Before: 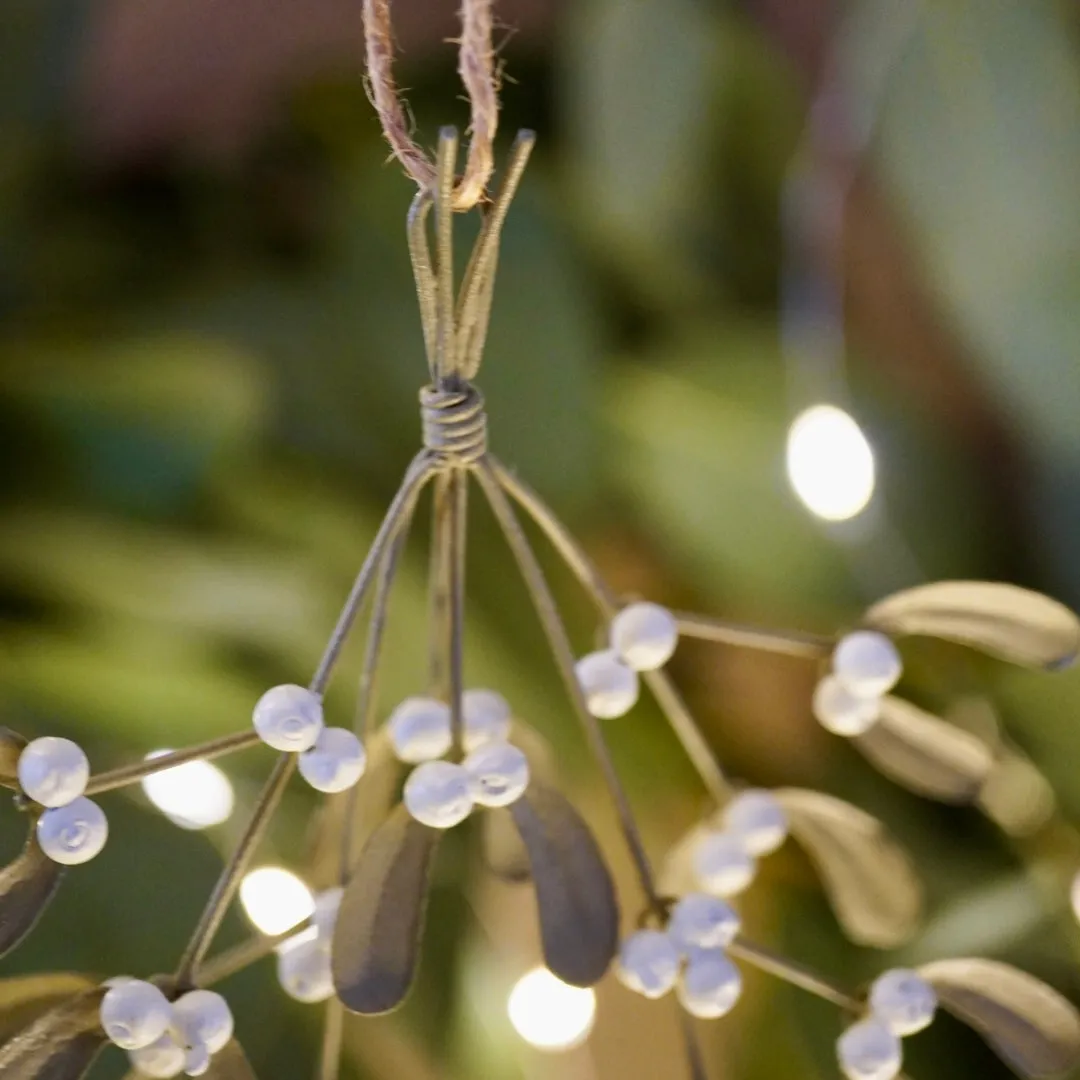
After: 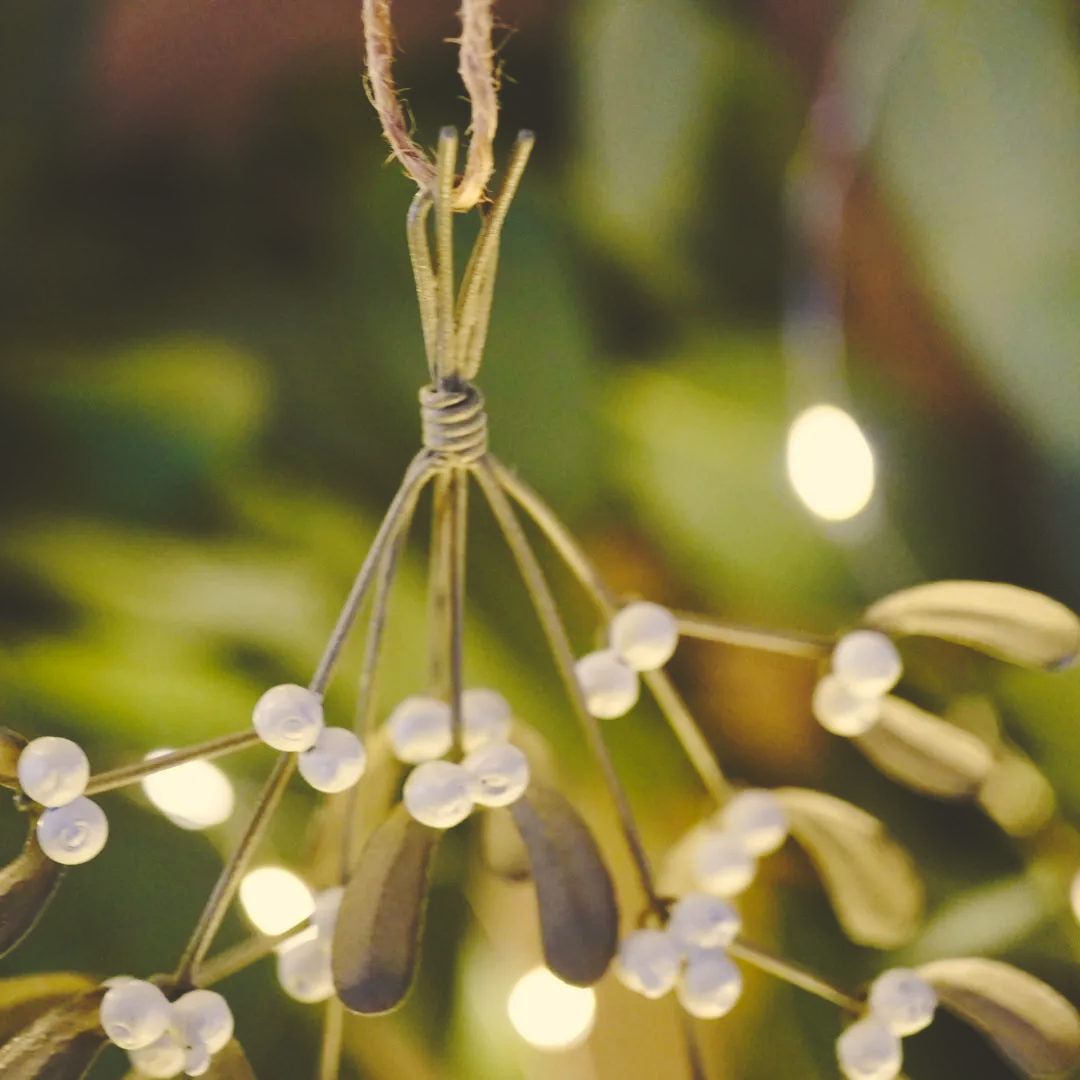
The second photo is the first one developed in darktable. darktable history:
base curve: curves: ch0 [(0, 0.024) (0.055, 0.065) (0.121, 0.166) (0.236, 0.319) (0.693, 0.726) (1, 1)], preserve colors none
color correction: highlights a* 1.39, highlights b* 17.83
white balance: red 0.986, blue 1.01
